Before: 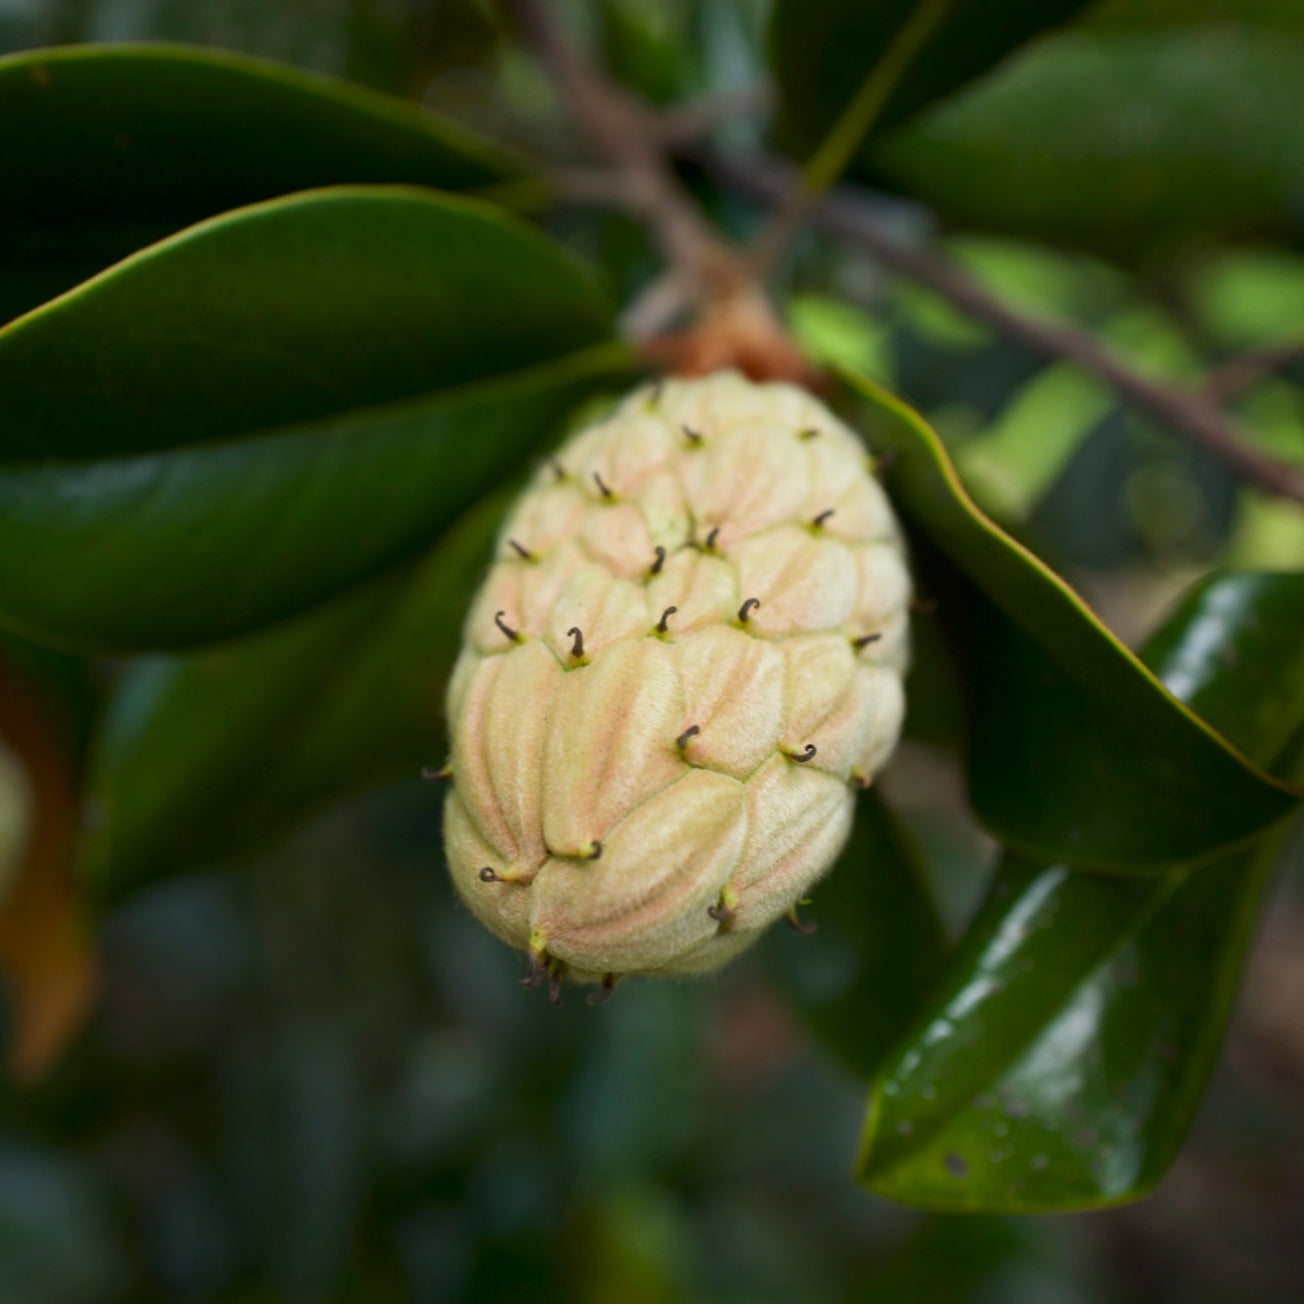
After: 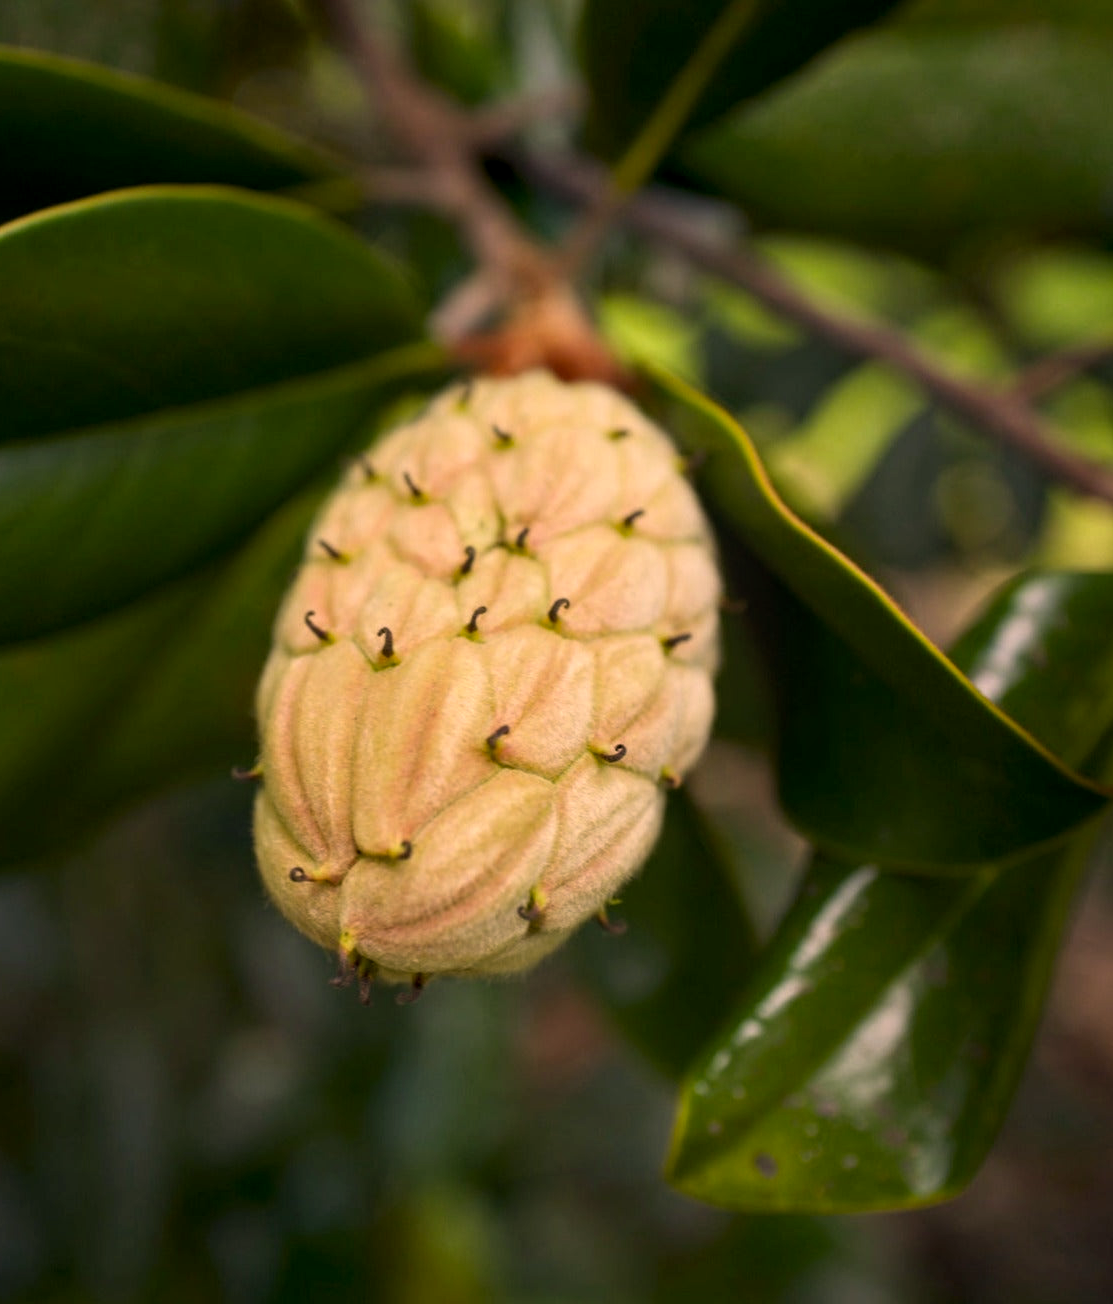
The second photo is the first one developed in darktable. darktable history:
color correction: highlights a* 17.47, highlights b* 19
crop and rotate: left 14.598%
local contrast: on, module defaults
